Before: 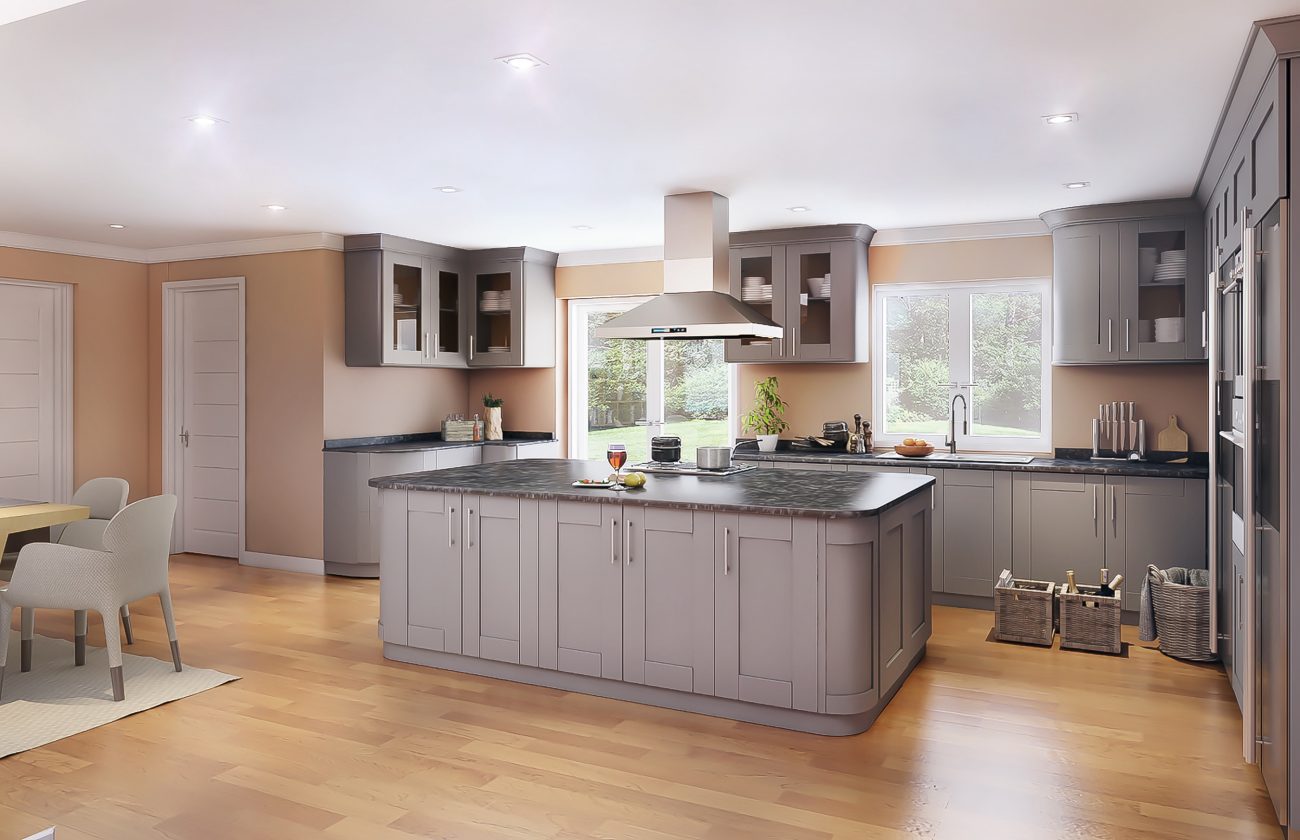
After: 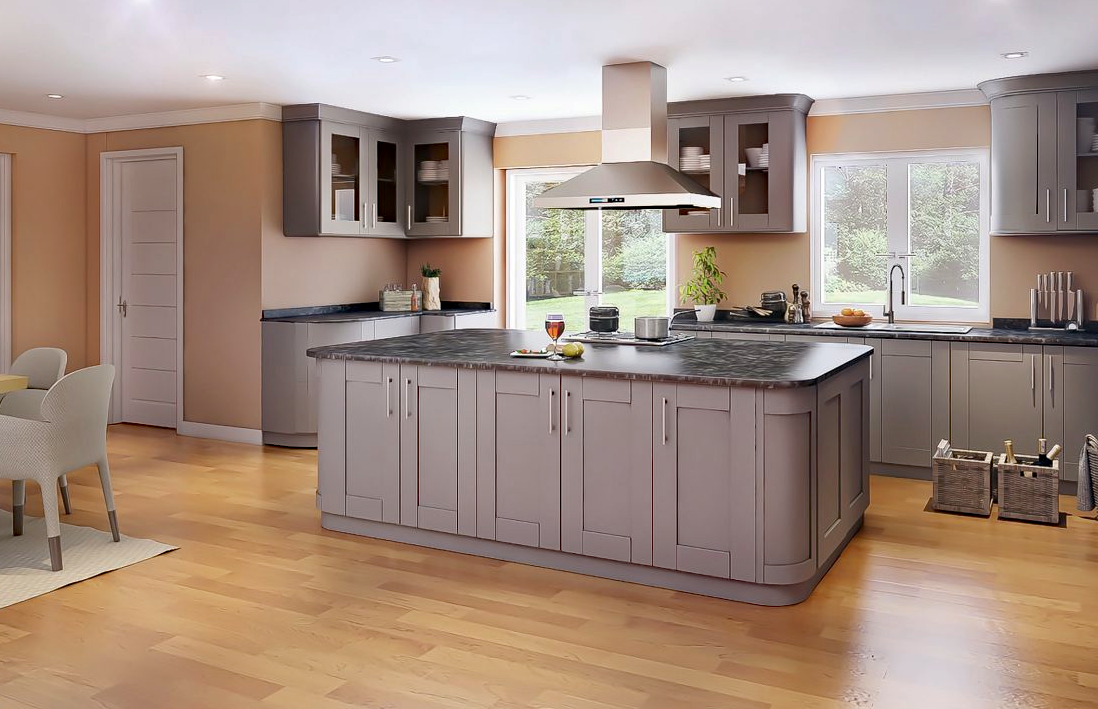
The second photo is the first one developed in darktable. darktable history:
crop and rotate: left 4.842%, top 15.51%, right 10.668%
haze removal: strength 0.29, distance 0.25, compatibility mode true, adaptive false
